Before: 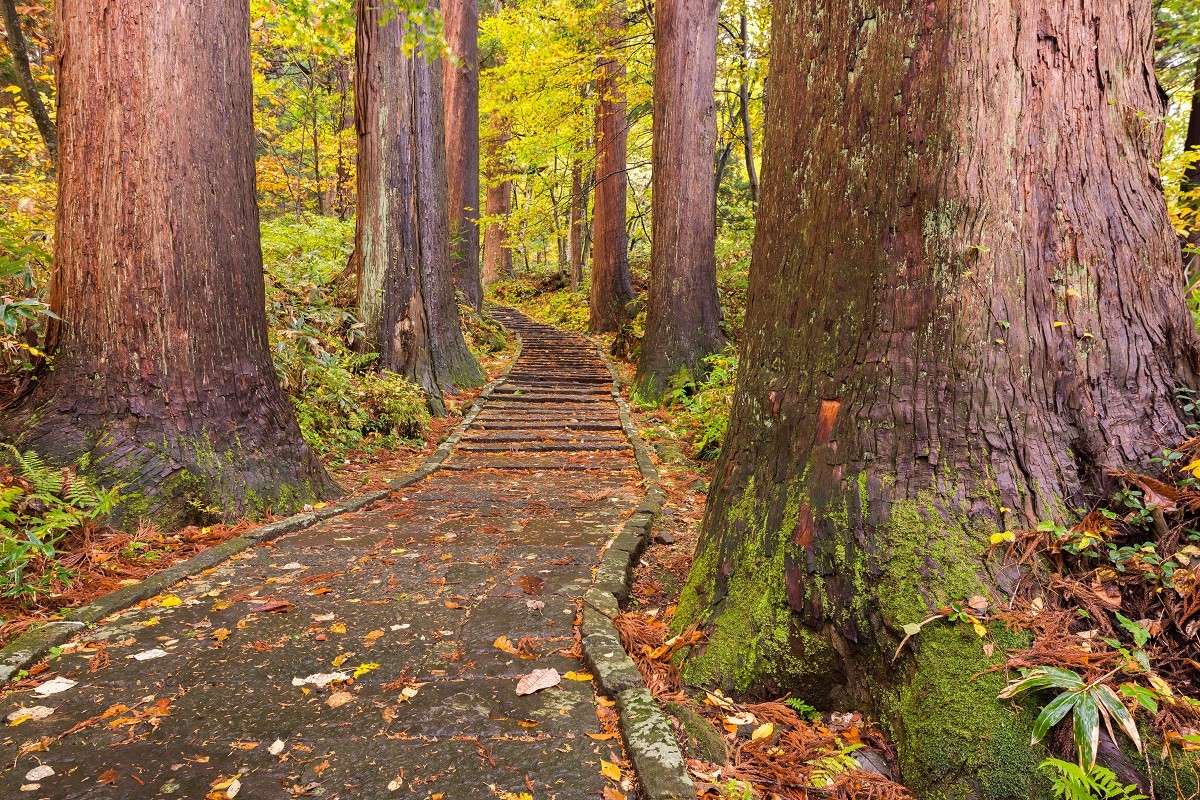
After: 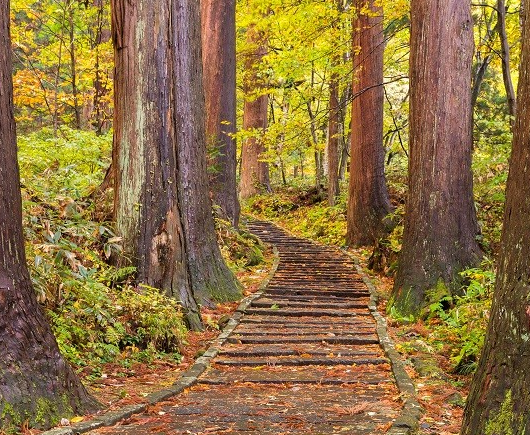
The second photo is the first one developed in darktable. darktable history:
color correction: highlights b* 0.053
crop: left 20.296%, top 10.756%, right 35.522%, bottom 34.818%
